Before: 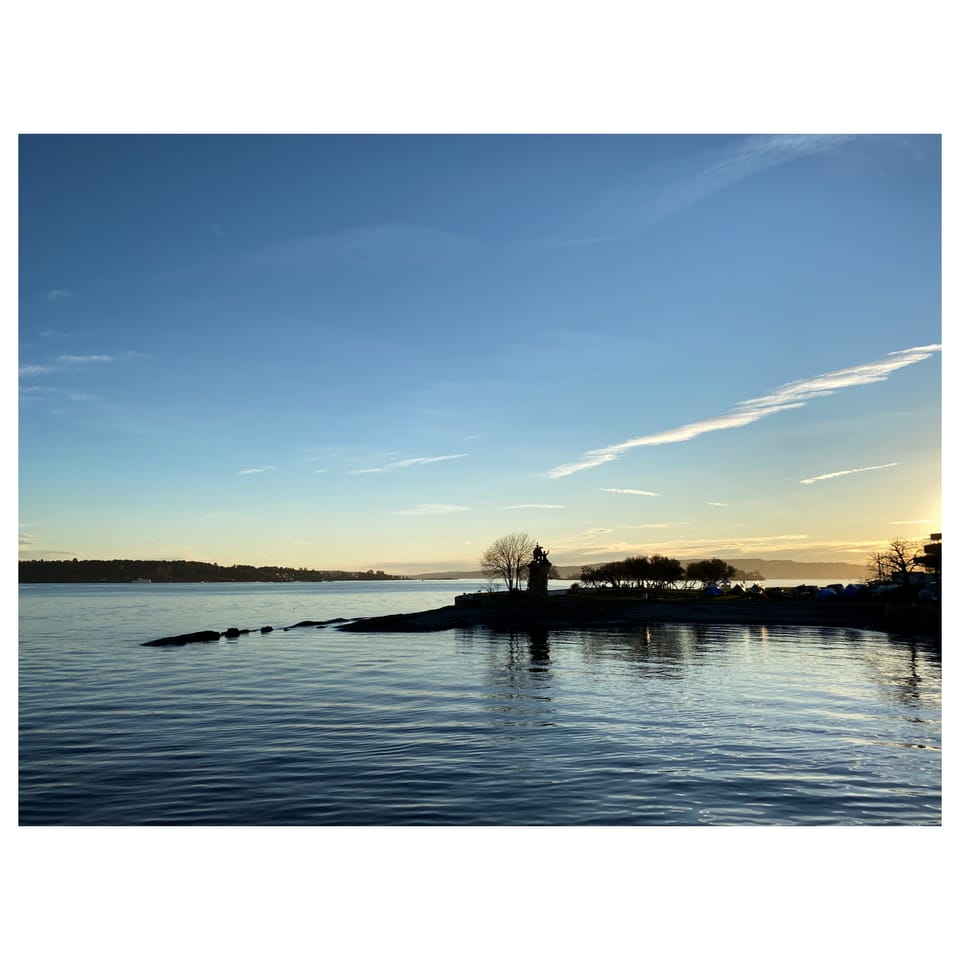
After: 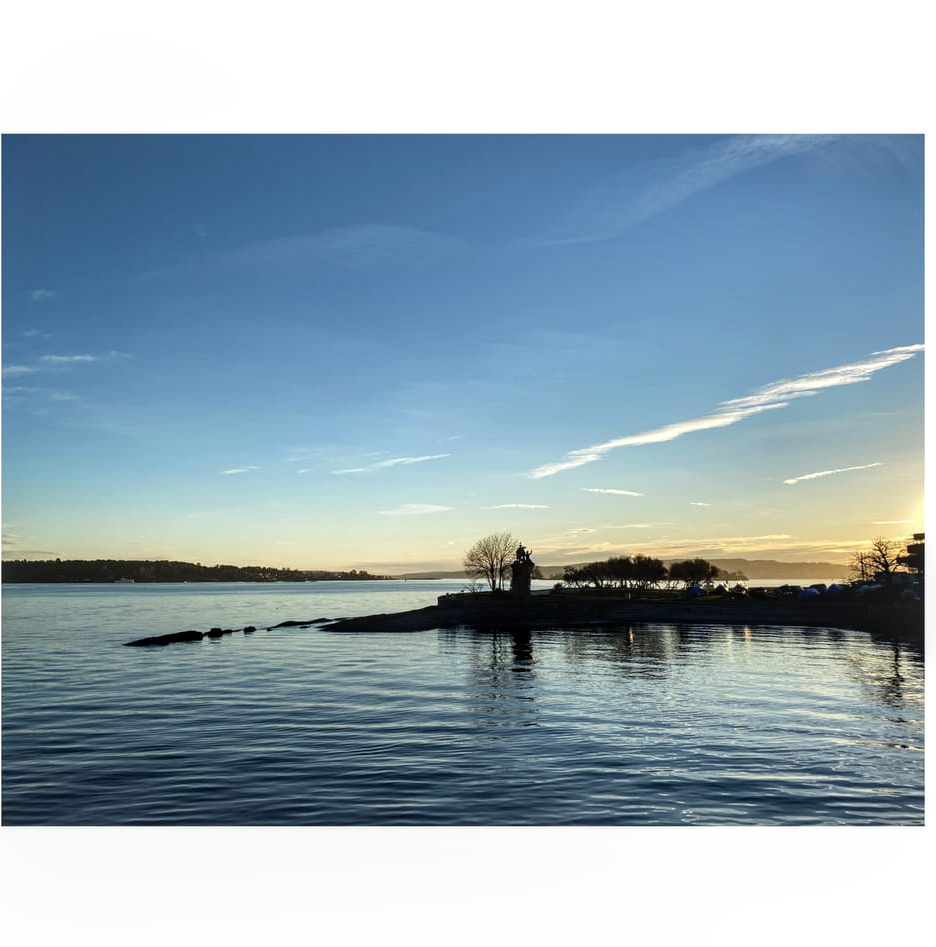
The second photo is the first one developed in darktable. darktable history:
crop and rotate: left 1.774%, right 0.633%, bottom 1.28%
local contrast: detail 130%
